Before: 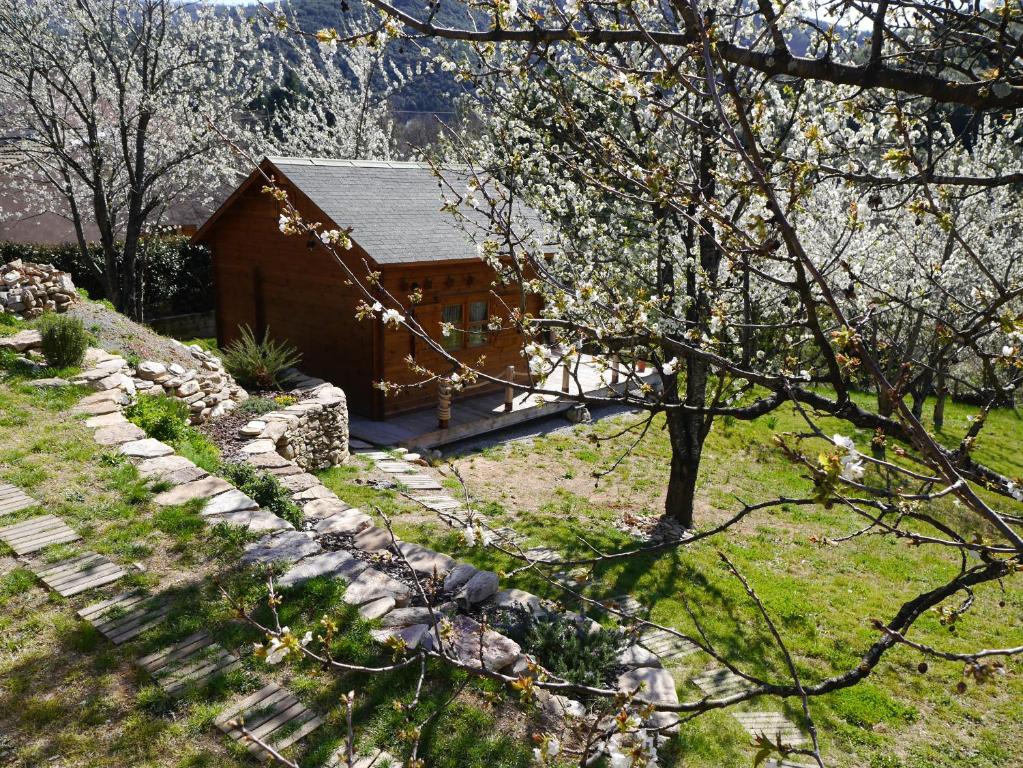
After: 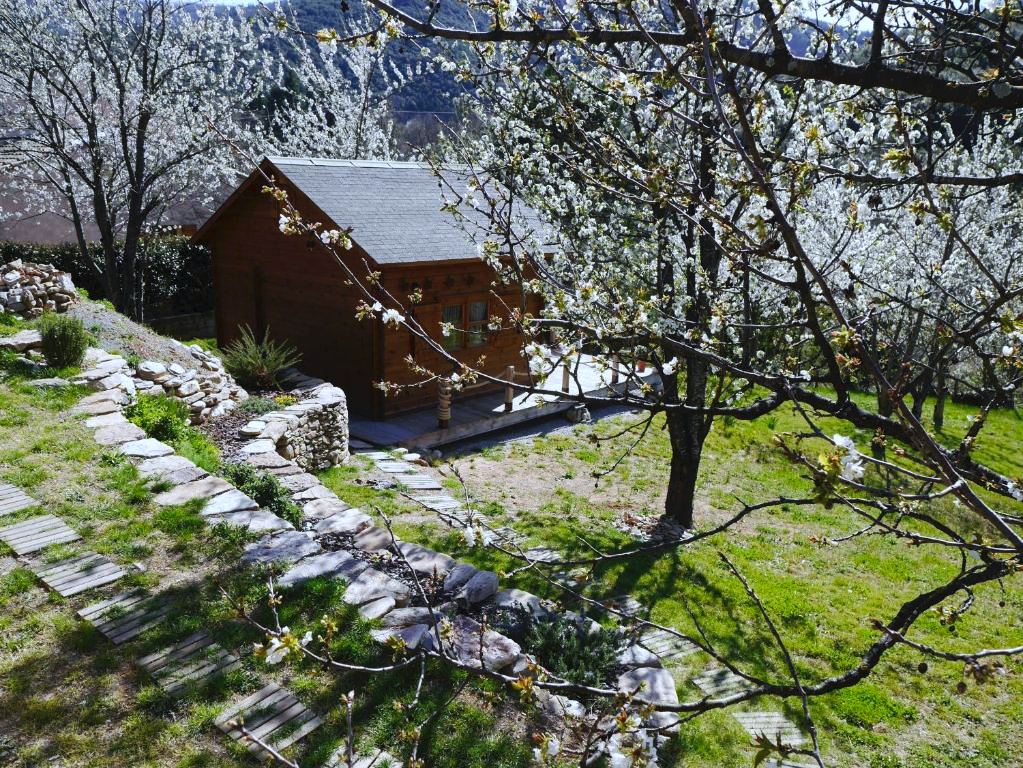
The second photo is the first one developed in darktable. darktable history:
white balance: red 0.931, blue 1.11
tone curve: curves: ch0 [(0, 0) (0.003, 0.005) (0.011, 0.021) (0.025, 0.042) (0.044, 0.065) (0.069, 0.074) (0.1, 0.092) (0.136, 0.123) (0.177, 0.159) (0.224, 0.2) (0.277, 0.252) (0.335, 0.32) (0.399, 0.392) (0.468, 0.468) (0.543, 0.549) (0.623, 0.638) (0.709, 0.721) (0.801, 0.812) (0.898, 0.896) (1, 1)], preserve colors none
